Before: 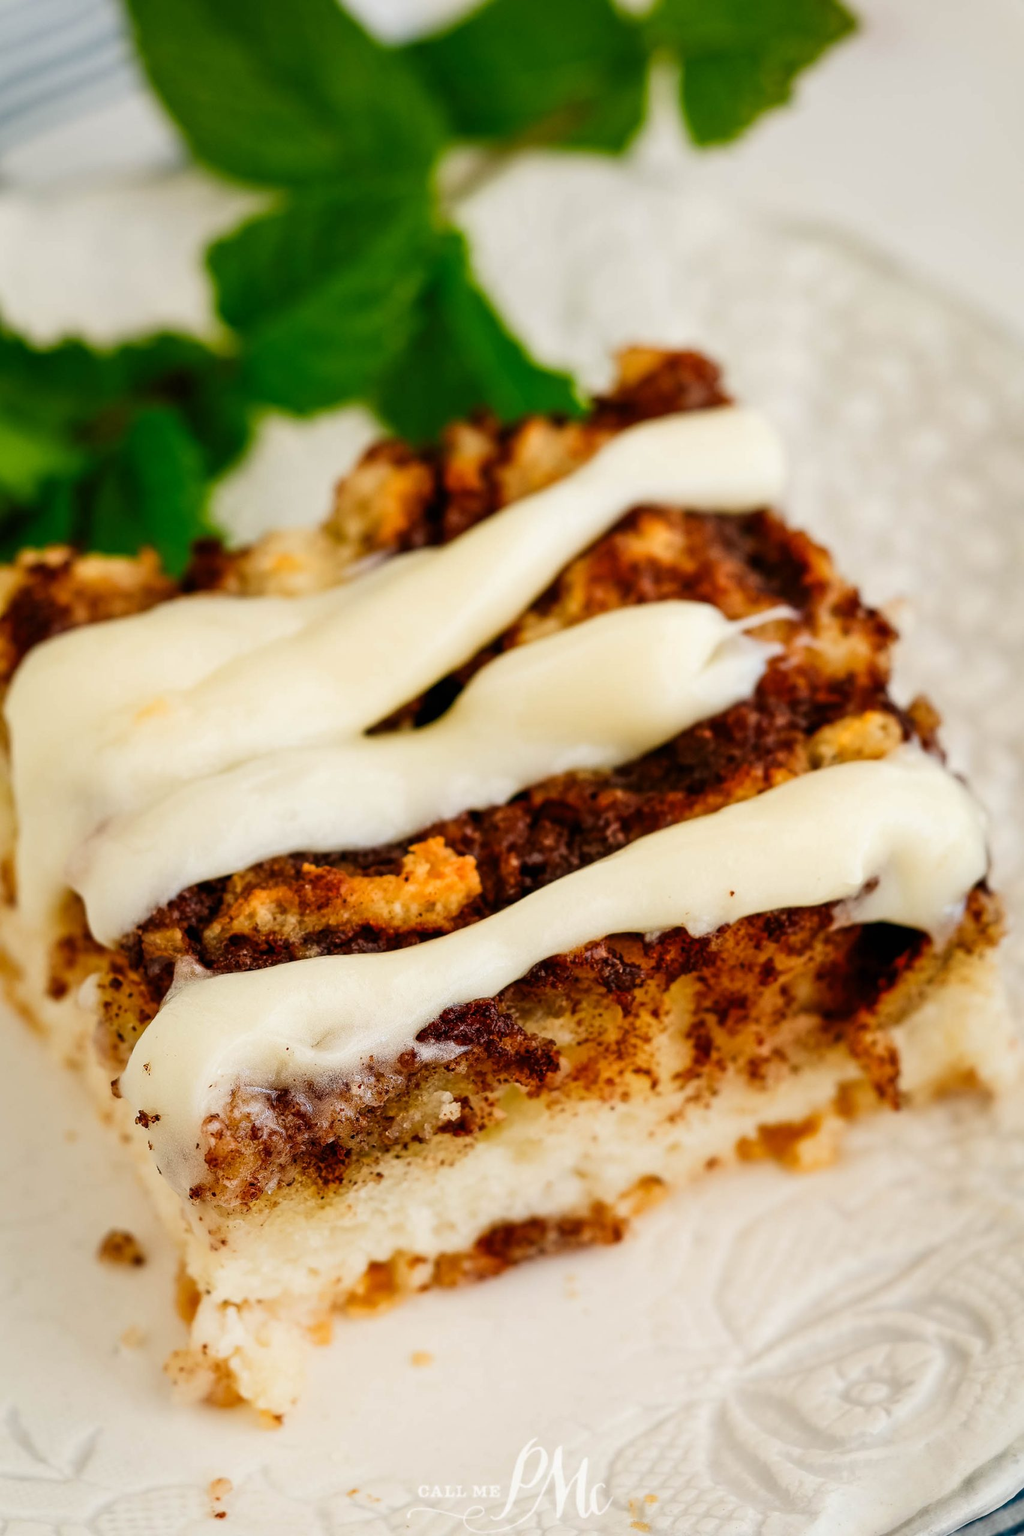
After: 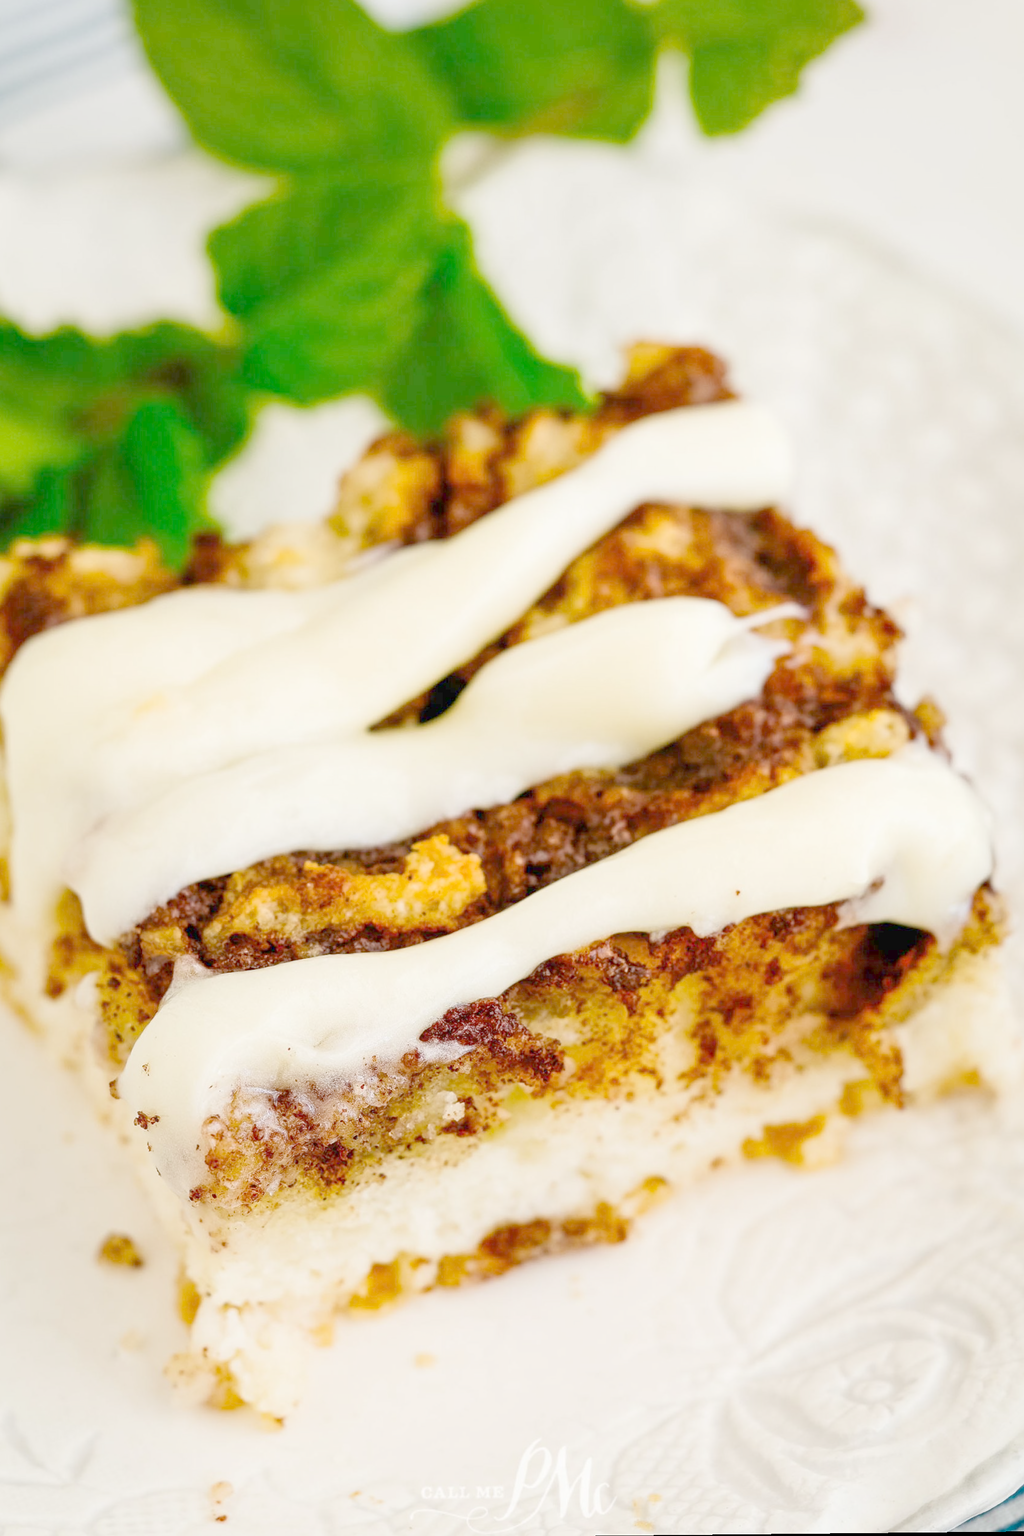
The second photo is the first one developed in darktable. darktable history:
rotate and perspective: rotation 0.174°, lens shift (vertical) 0.013, lens shift (horizontal) 0.019, shear 0.001, automatic cropping original format, crop left 0.007, crop right 0.991, crop top 0.016, crop bottom 0.997
